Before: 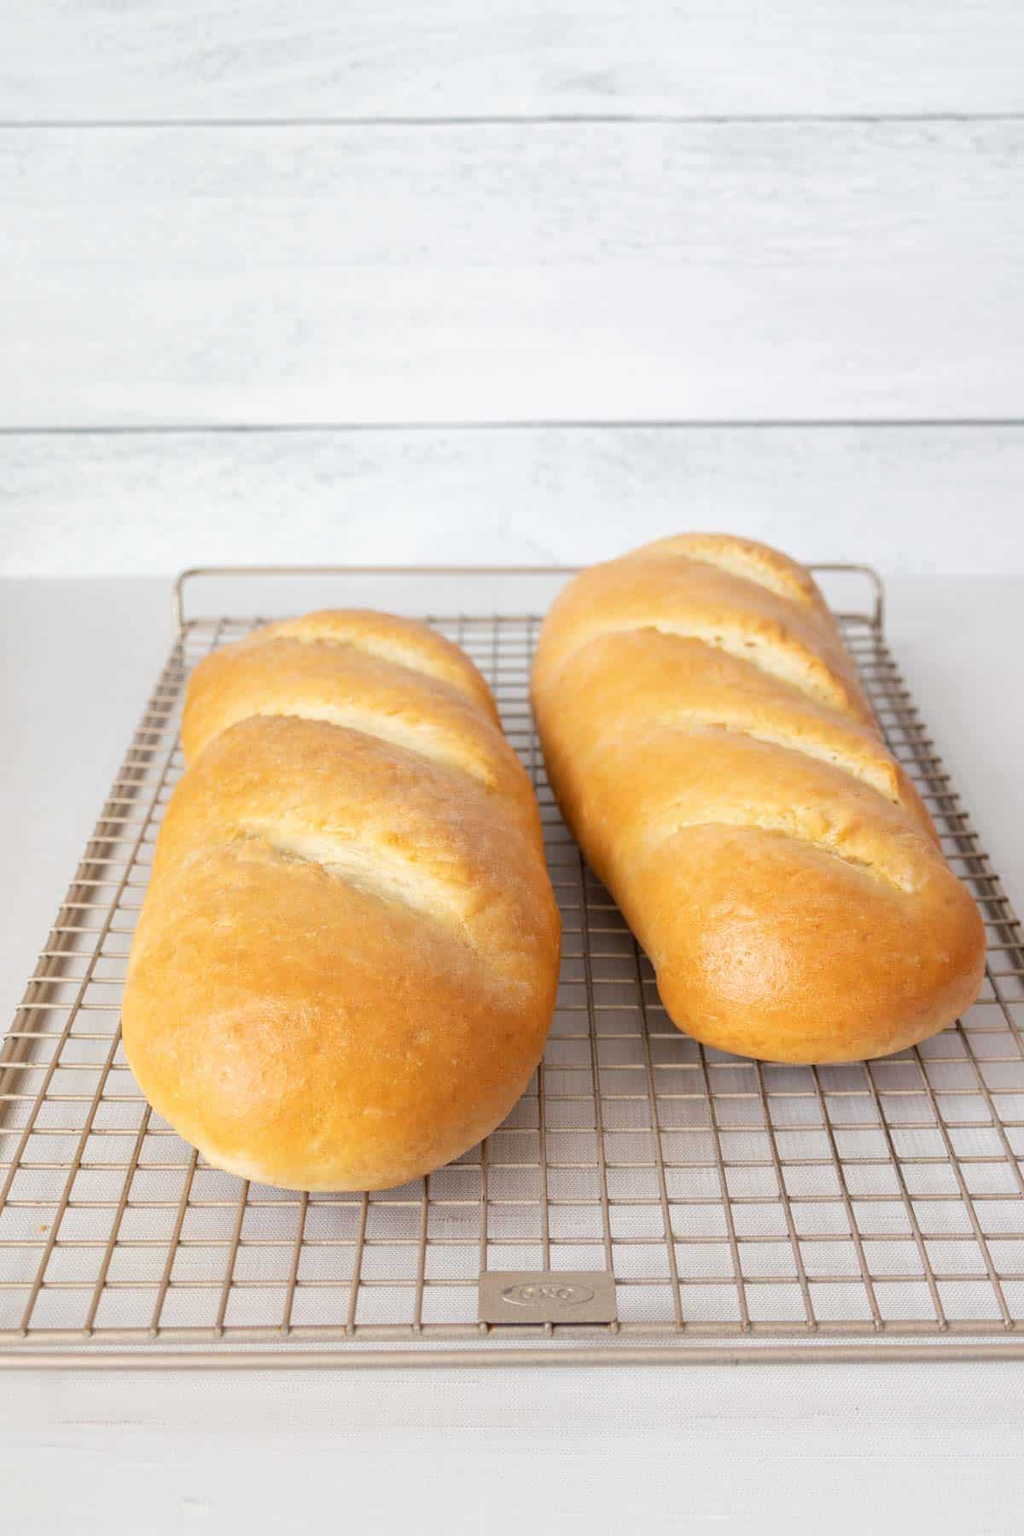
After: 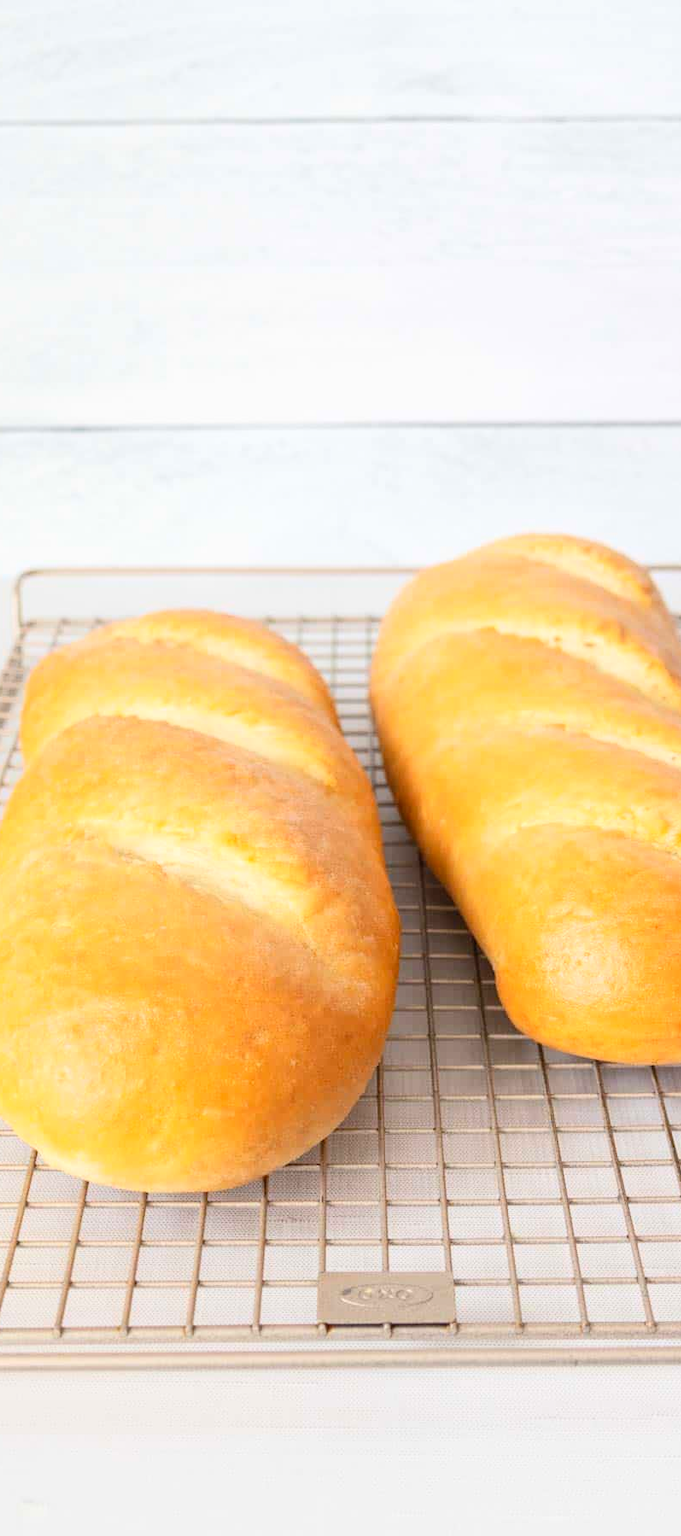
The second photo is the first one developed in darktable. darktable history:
crop and rotate: left 15.785%, right 17.679%
contrast brightness saturation: contrast 0.203, brightness 0.161, saturation 0.218
